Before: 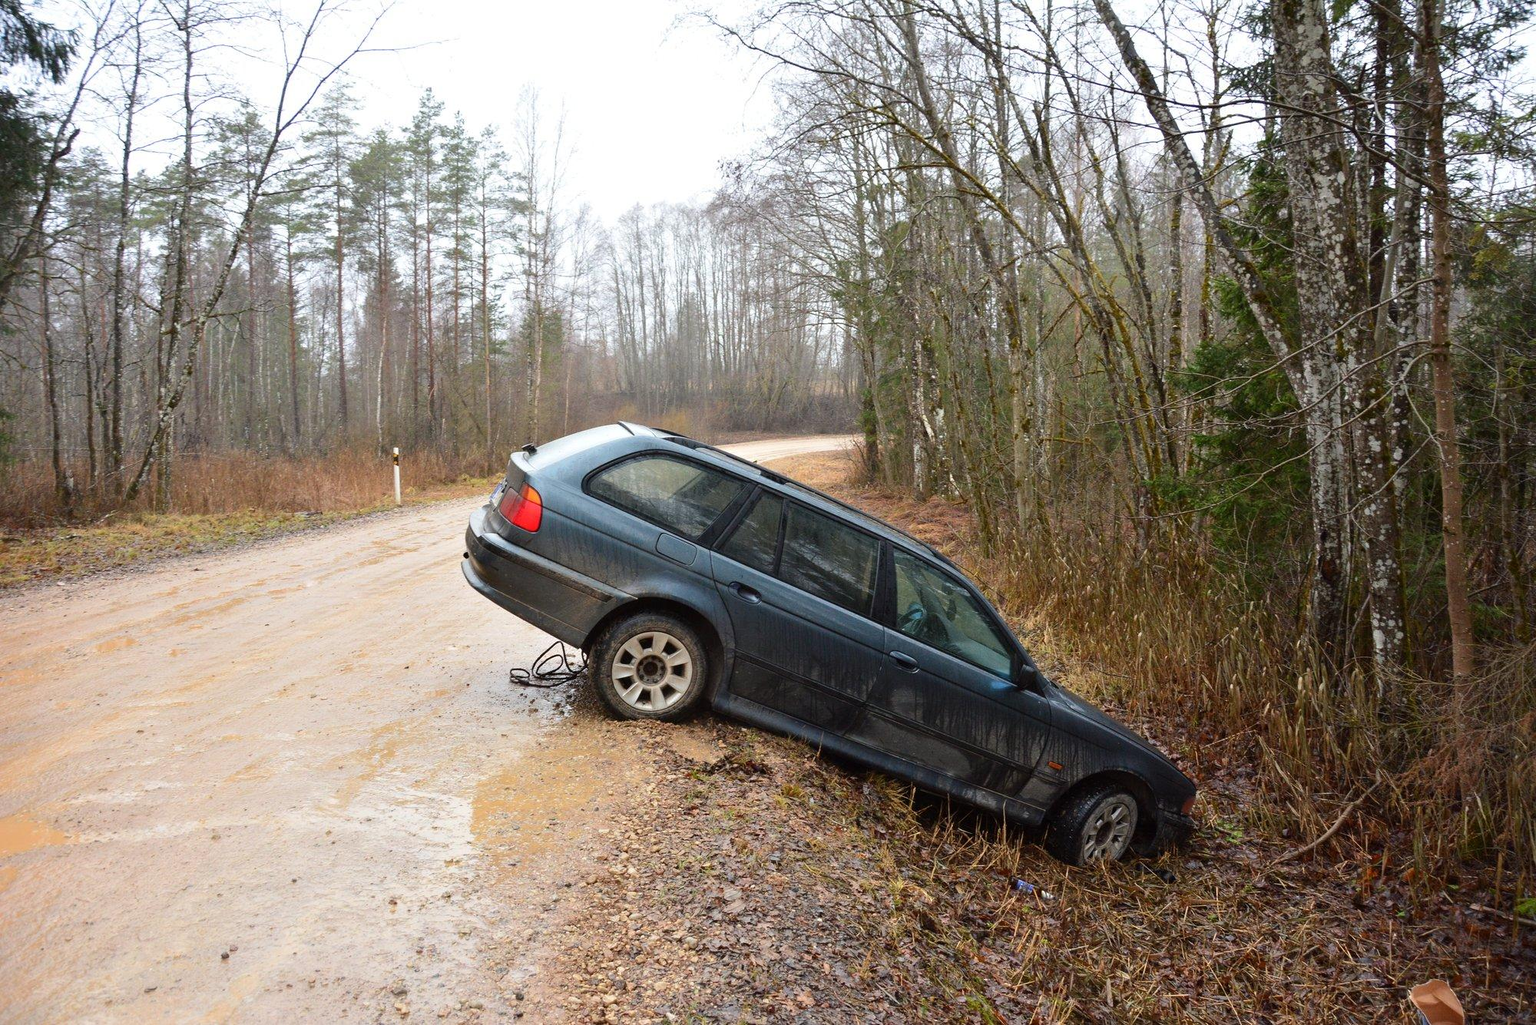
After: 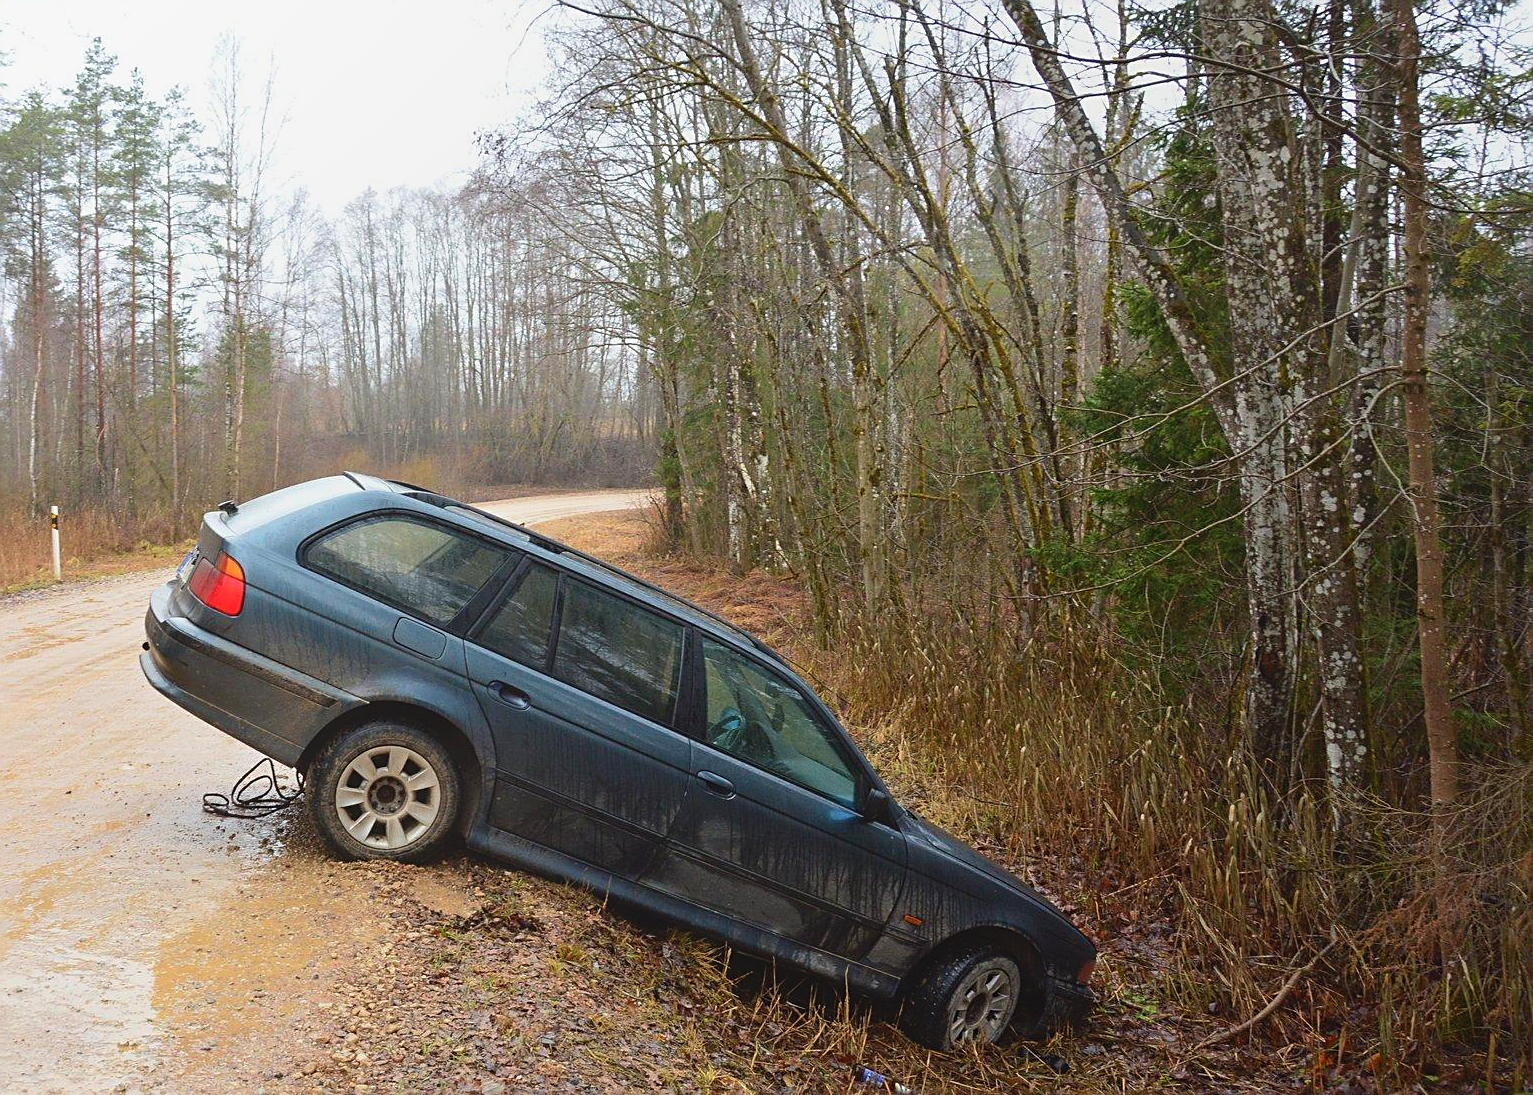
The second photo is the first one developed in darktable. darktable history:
crop: left 23.095%, top 5.827%, bottom 11.854%
velvia: strength 17%
local contrast: highlights 68%, shadows 68%, detail 82%, midtone range 0.325
sharpen: on, module defaults
